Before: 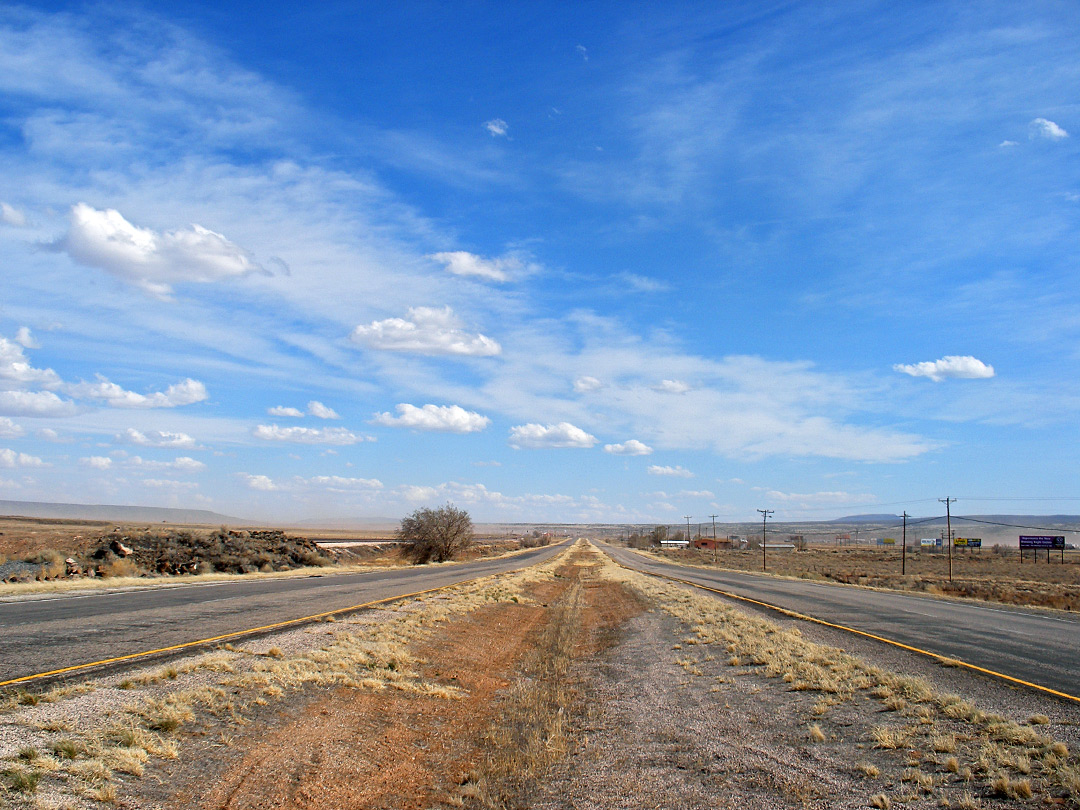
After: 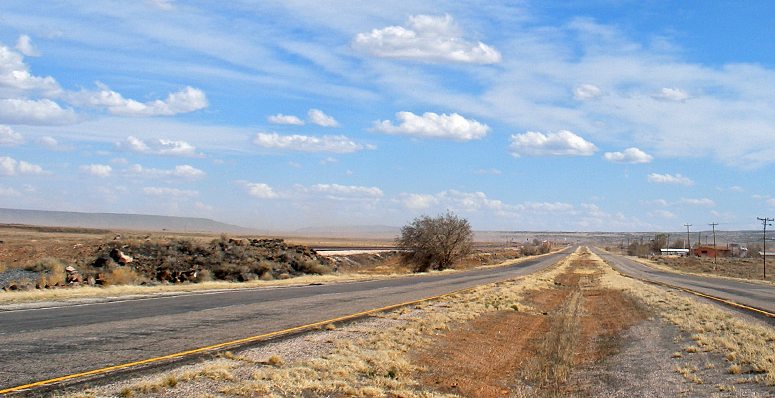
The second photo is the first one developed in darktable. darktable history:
crop: top 36.079%, right 28.201%, bottom 14.664%
